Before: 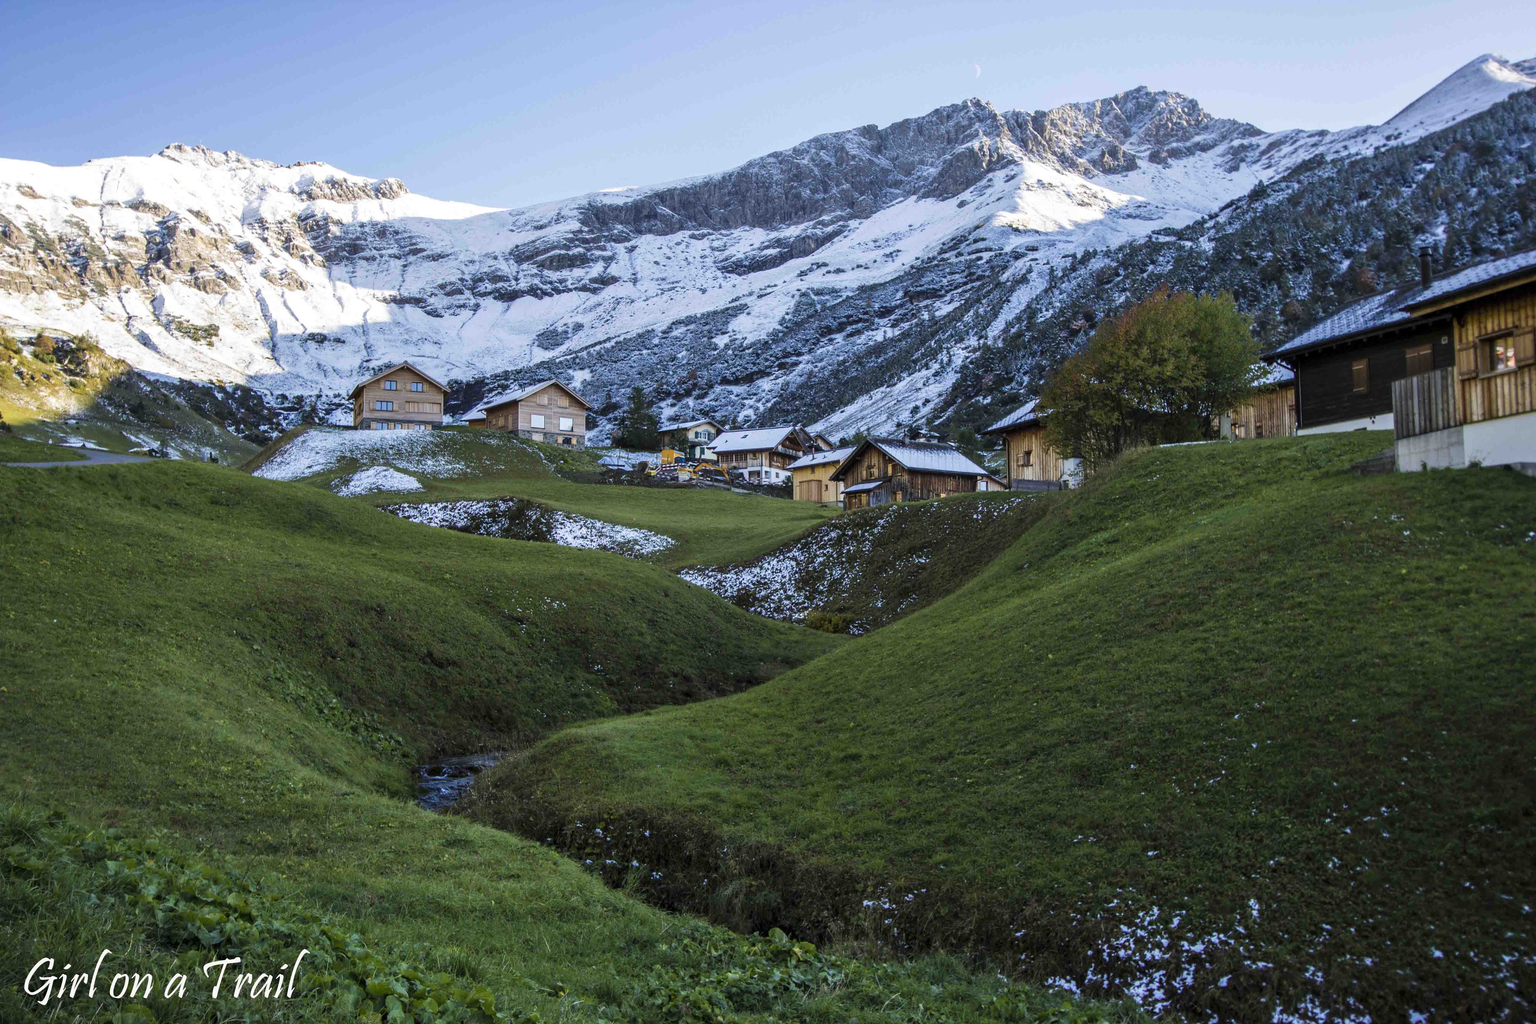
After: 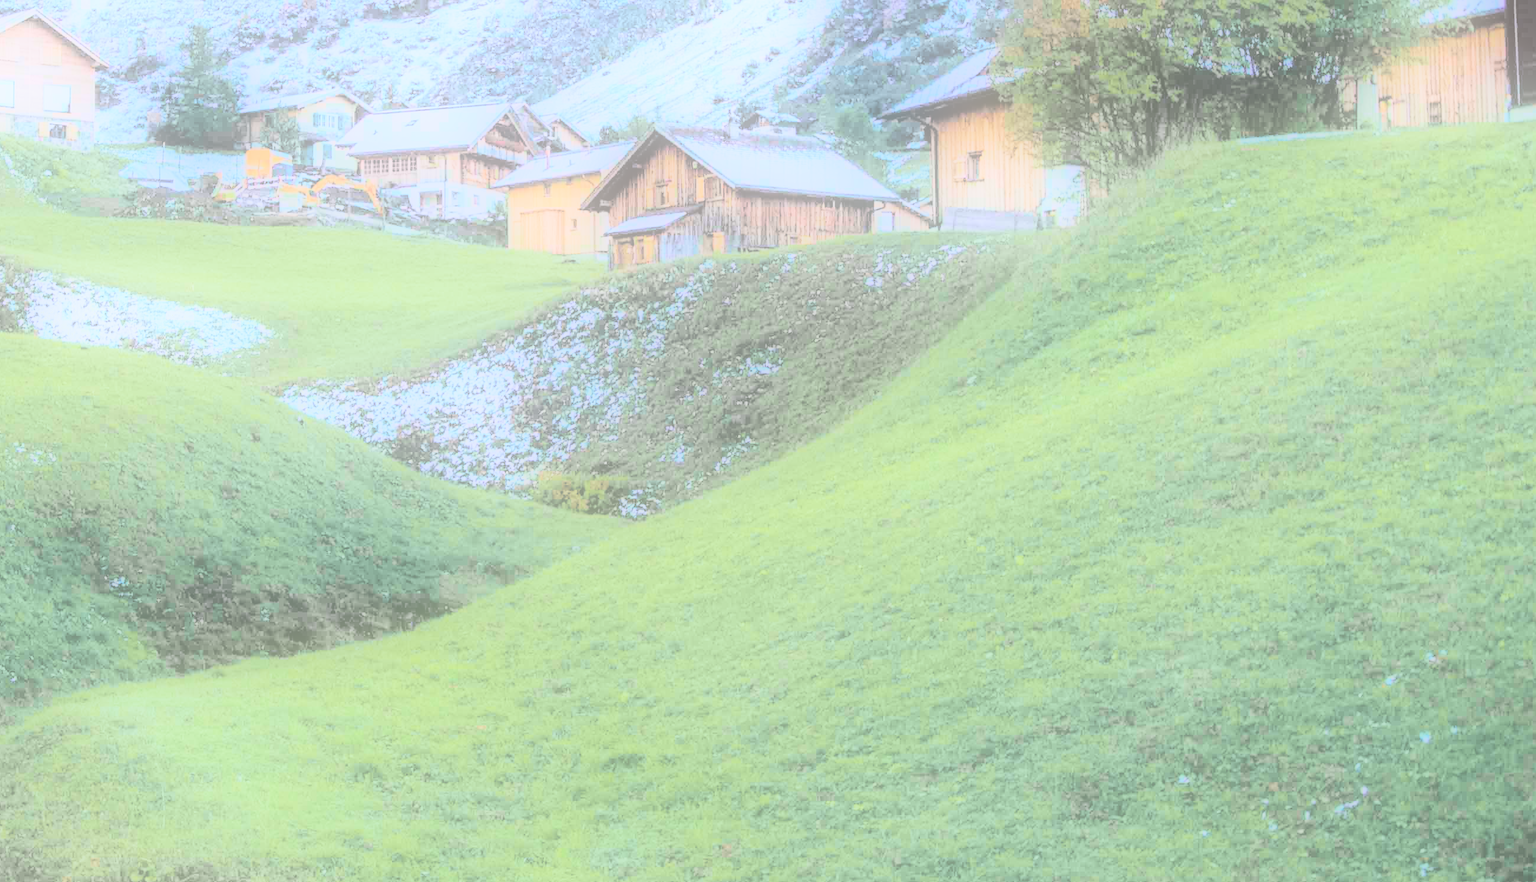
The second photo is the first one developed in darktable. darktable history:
contrast brightness saturation: brightness 1
exposure: black level correction 0, exposure 1.1 EV, compensate exposure bias true, compensate highlight preservation false
crop: left 35.03%, top 36.625%, right 14.663%, bottom 20.057%
filmic rgb: black relative exposure -7.65 EV, white relative exposure 4.56 EV, hardness 3.61
soften: on, module defaults
tone curve: curves: ch0 [(0, 0.031) (0.139, 0.084) (0.311, 0.278) (0.495, 0.544) (0.718, 0.816) (0.841, 0.909) (1, 0.967)]; ch1 [(0, 0) (0.272, 0.249) (0.388, 0.385) (0.479, 0.456) (0.495, 0.497) (0.538, 0.55) (0.578, 0.595) (0.707, 0.778) (1, 1)]; ch2 [(0, 0) (0.125, 0.089) (0.353, 0.329) (0.443, 0.408) (0.502, 0.495) (0.56, 0.553) (0.608, 0.631) (1, 1)], color space Lab, independent channels, preserve colors none
